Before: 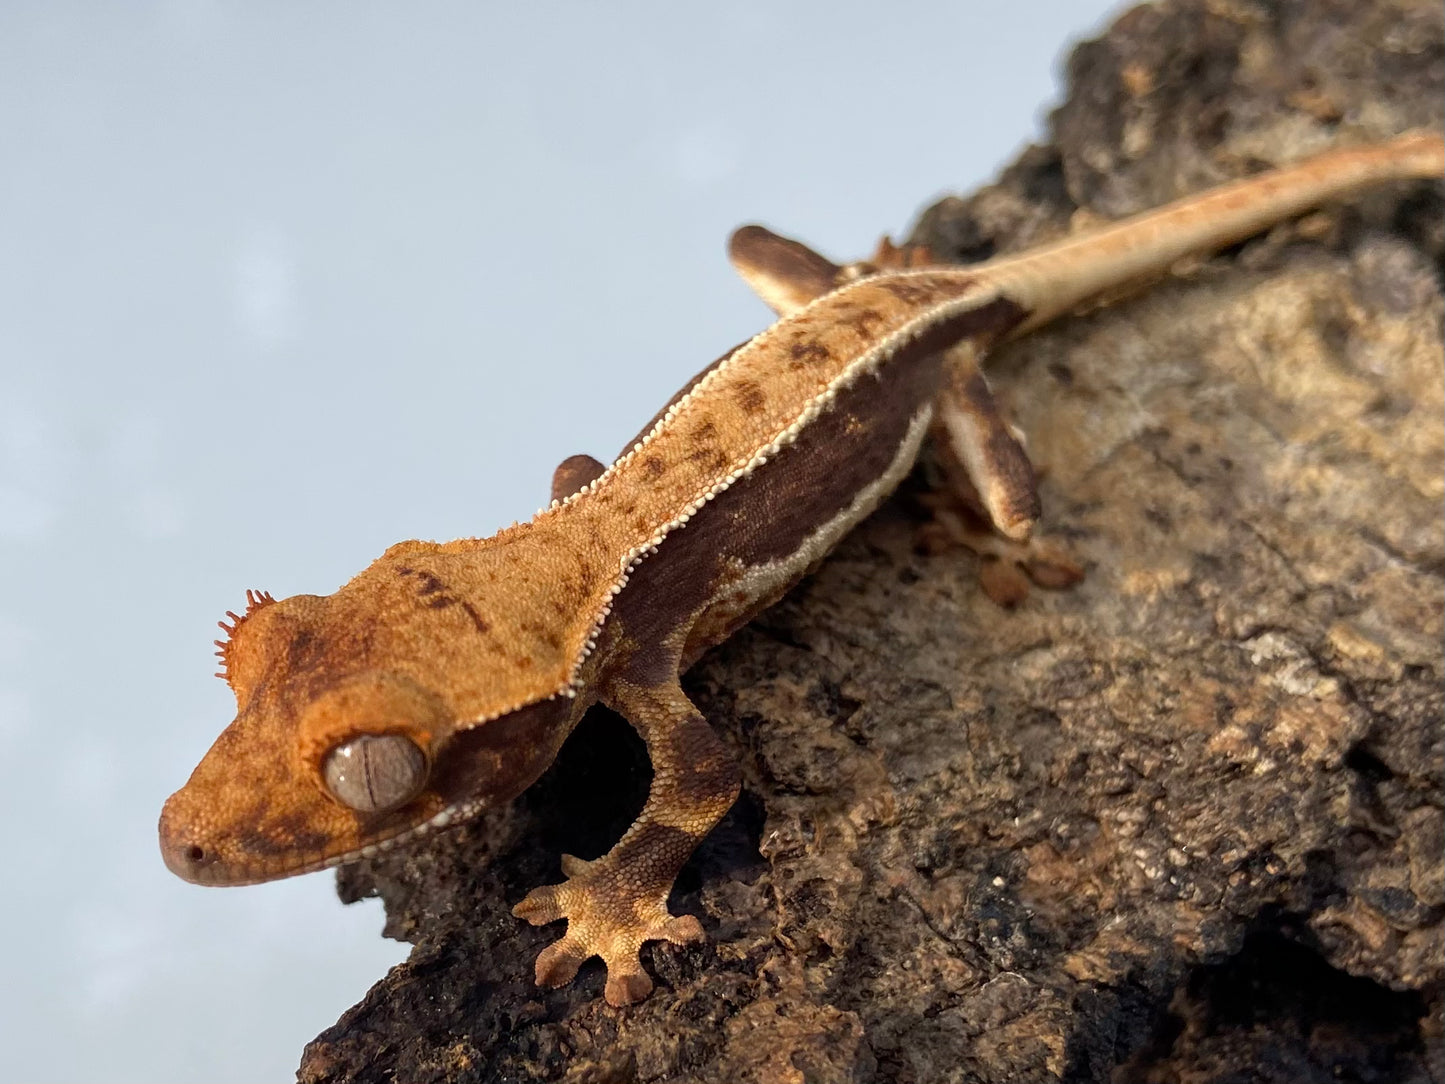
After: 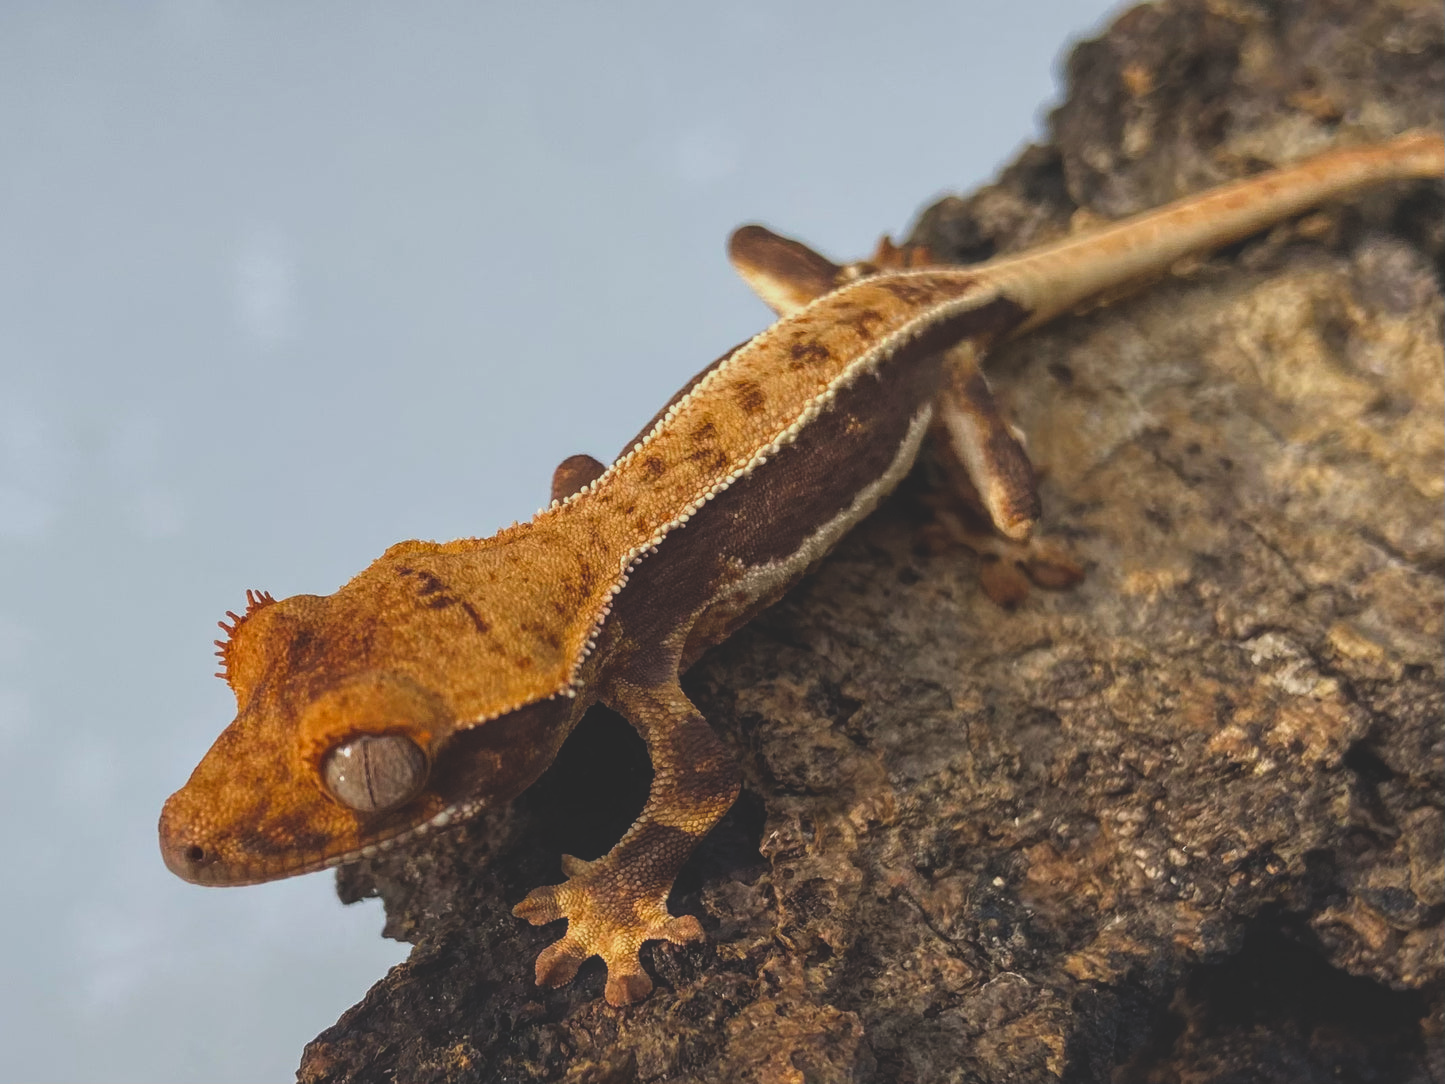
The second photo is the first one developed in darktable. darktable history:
local contrast: on, module defaults
tone equalizer: smoothing diameter 24.9%, edges refinement/feathering 10.08, preserve details guided filter
exposure: black level correction -0.036, exposure -0.498 EV, compensate highlight preservation false
color balance rgb: linear chroma grading › shadows 10.571%, linear chroma grading › highlights 9.619%, linear chroma grading › global chroma 15.061%, linear chroma grading › mid-tones 14.588%, perceptual saturation grading › global saturation -0.03%
